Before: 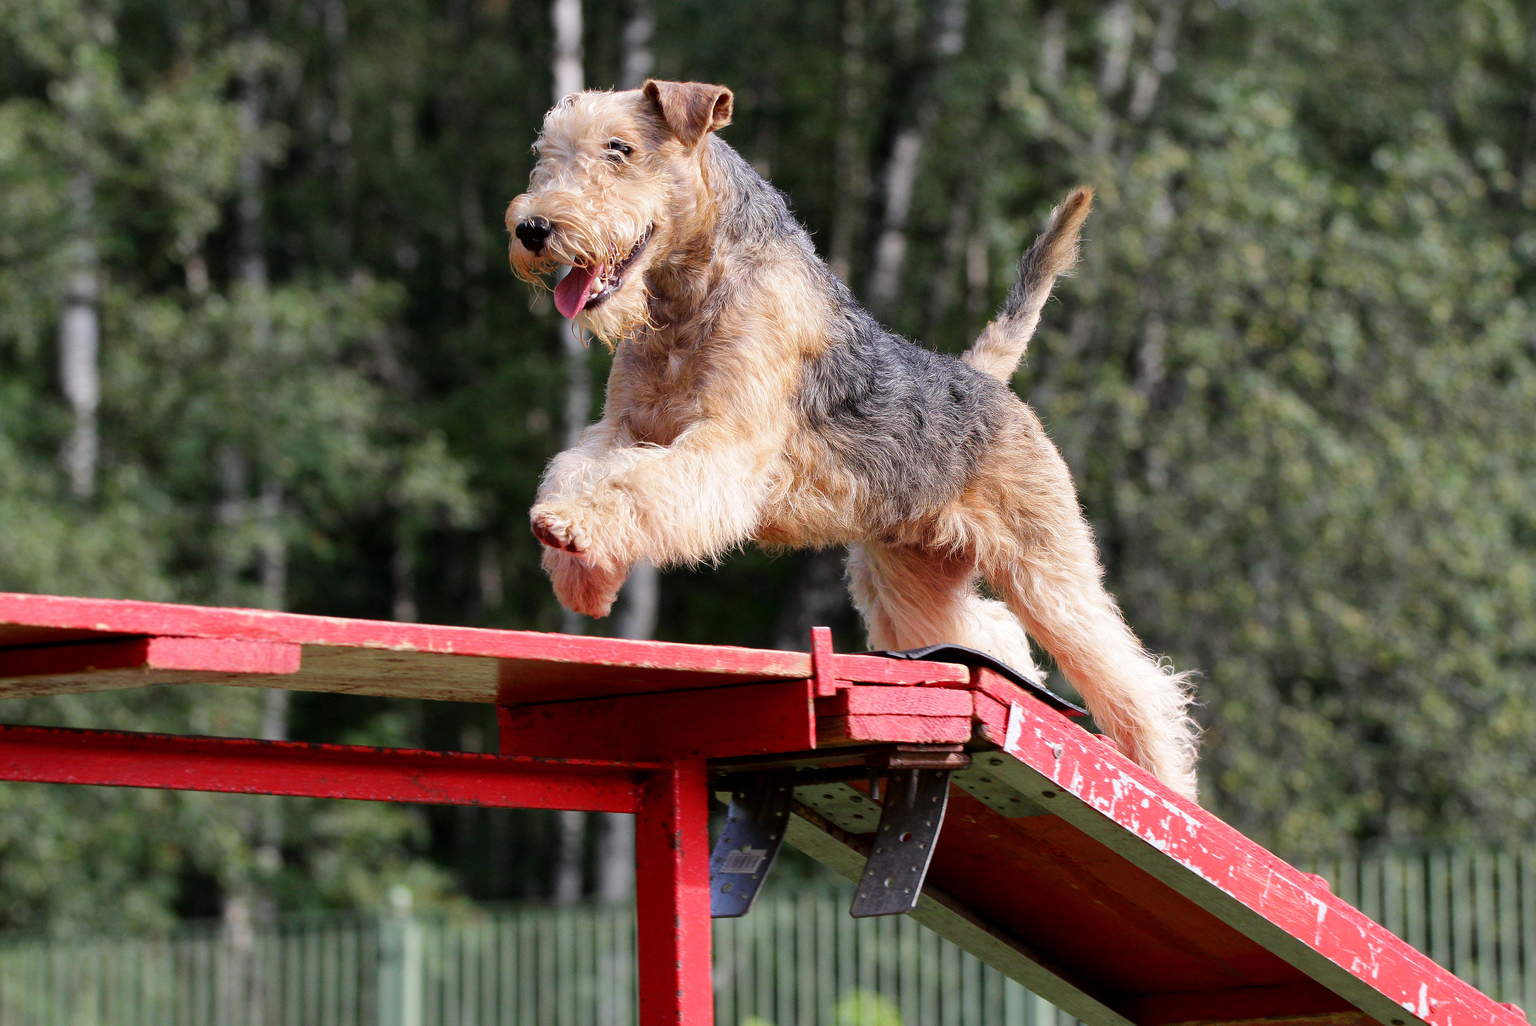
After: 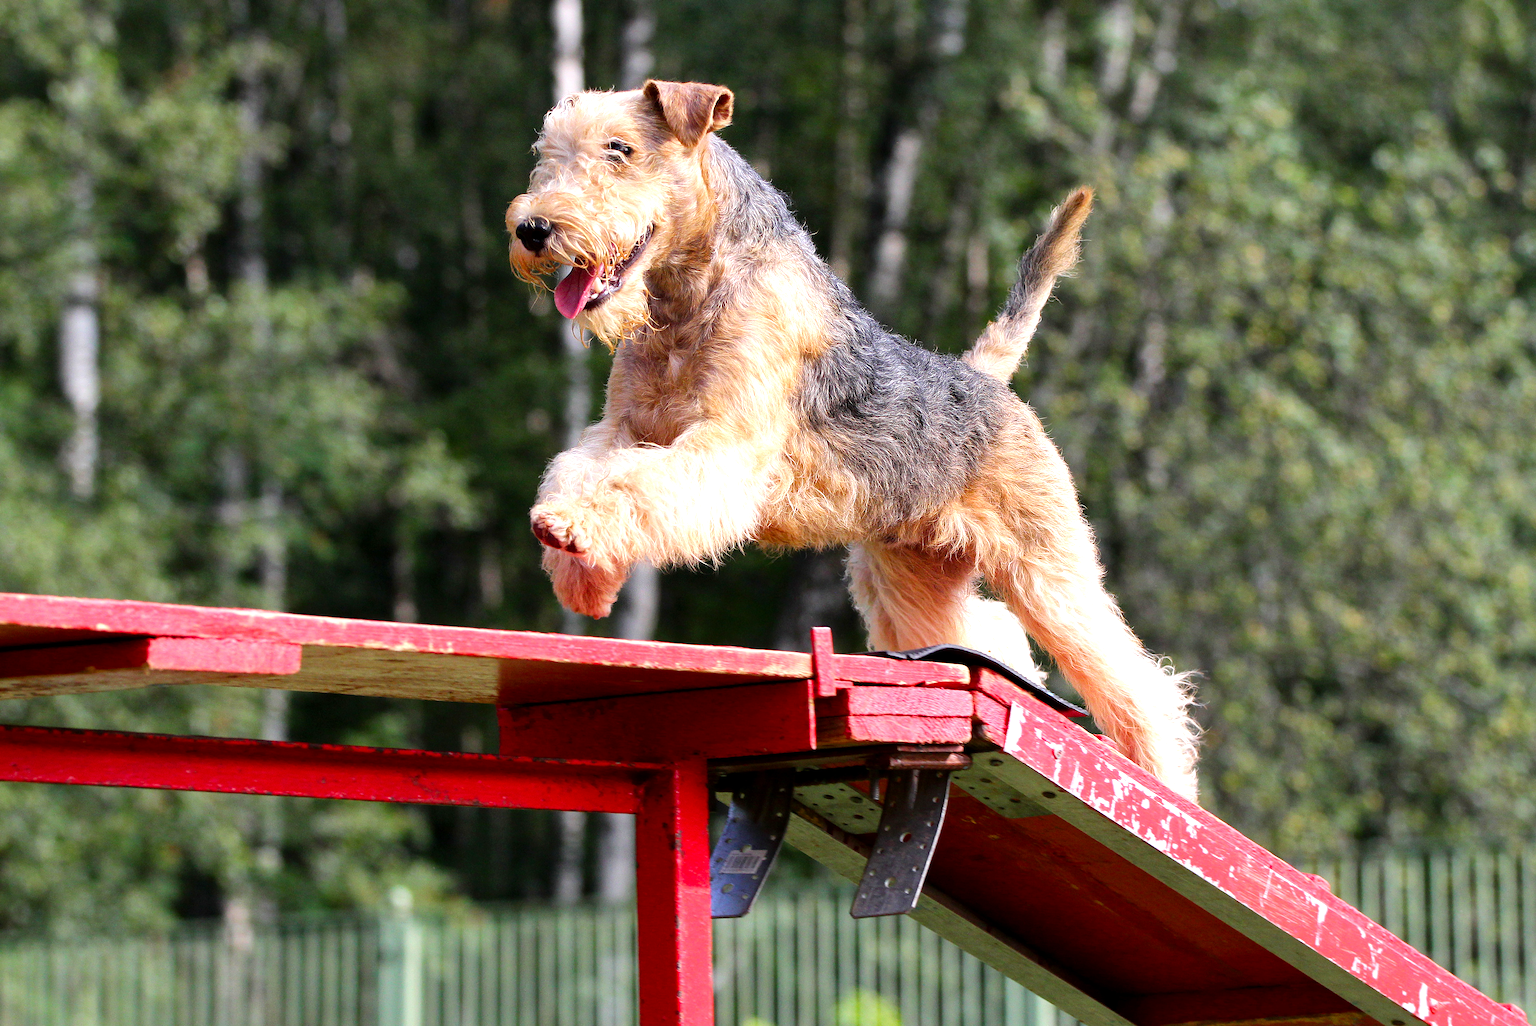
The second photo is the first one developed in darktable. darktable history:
levels: levels [0, 0.43, 0.859]
color balance rgb: perceptual saturation grading › global saturation 10%, global vibrance 20%
